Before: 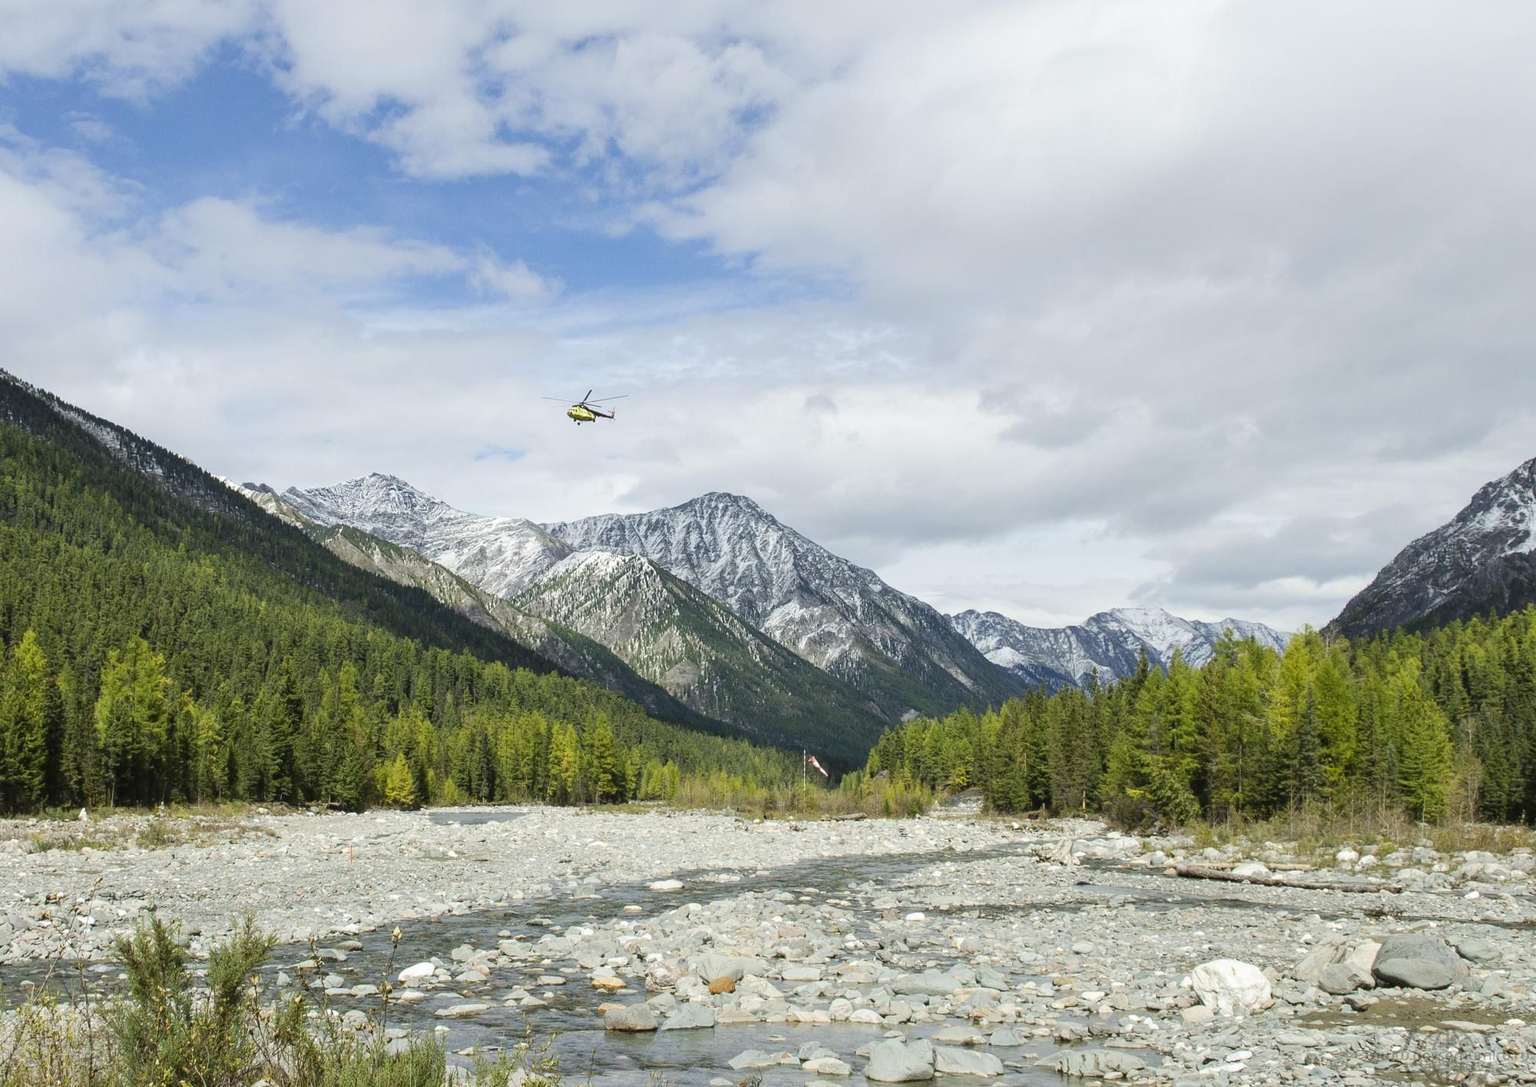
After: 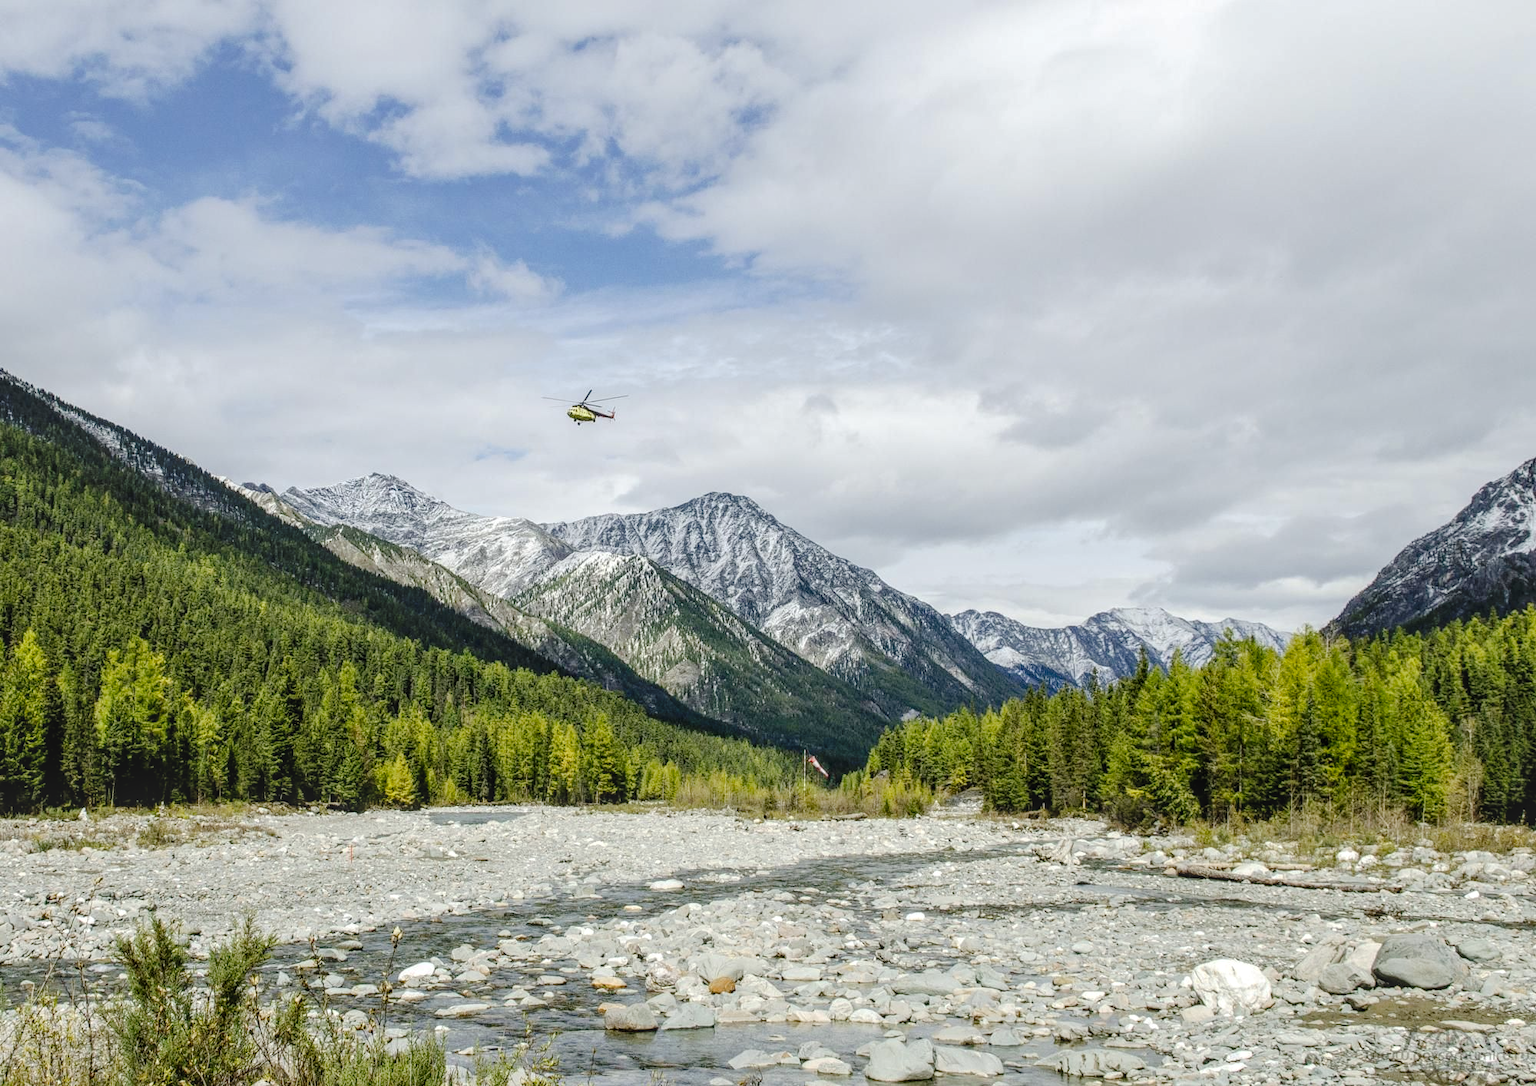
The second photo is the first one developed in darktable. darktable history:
tone curve: curves: ch0 [(0, 0) (0.003, 0.048) (0.011, 0.048) (0.025, 0.048) (0.044, 0.049) (0.069, 0.048) (0.1, 0.052) (0.136, 0.071) (0.177, 0.109) (0.224, 0.157) (0.277, 0.233) (0.335, 0.32) (0.399, 0.404) (0.468, 0.496) (0.543, 0.582) (0.623, 0.653) (0.709, 0.738) (0.801, 0.811) (0.898, 0.895) (1, 1)], preserve colors none
local contrast: highlights 0%, shadows 0%, detail 133%
